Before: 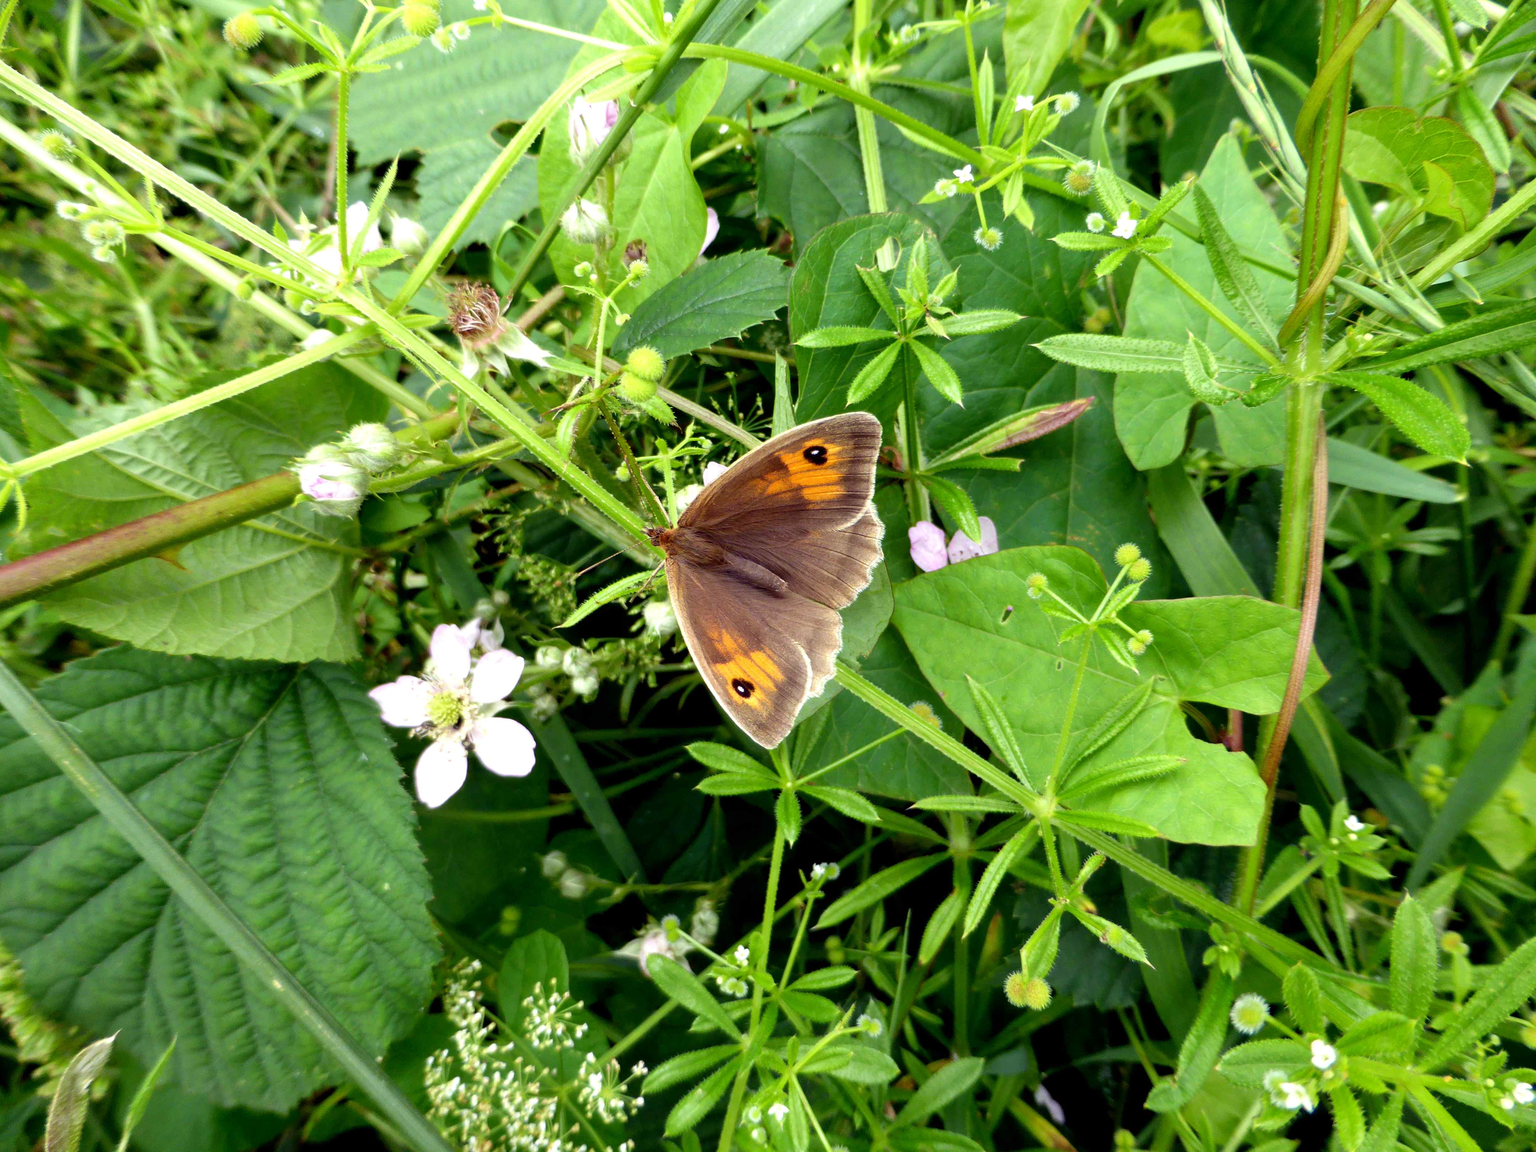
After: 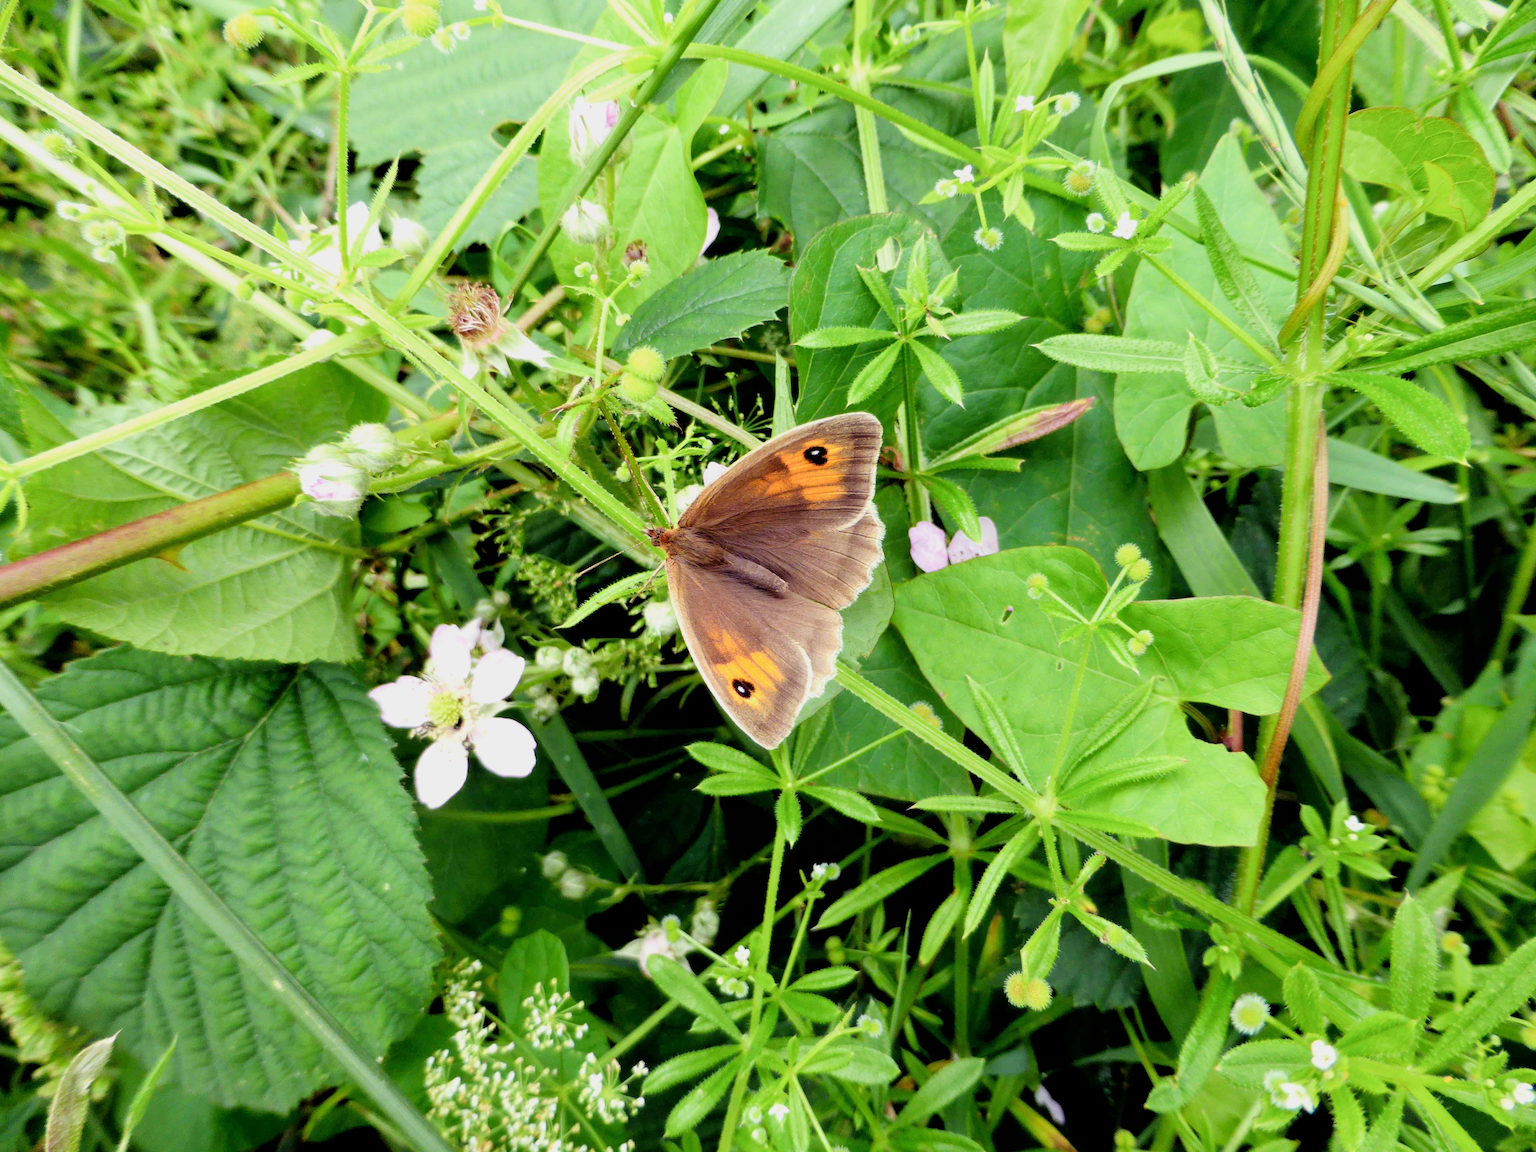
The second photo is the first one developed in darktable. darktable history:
exposure: black level correction 0, exposure 0.69 EV, compensate exposure bias true, compensate highlight preservation false
filmic rgb: black relative exposure -7.7 EV, white relative exposure 4.36 EV, threshold 5.99 EV, hardness 3.76, latitude 38.3%, contrast 0.983, highlights saturation mix 8.73%, shadows ↔ highlights balance 4.69%, enable highlight reconstruction true
